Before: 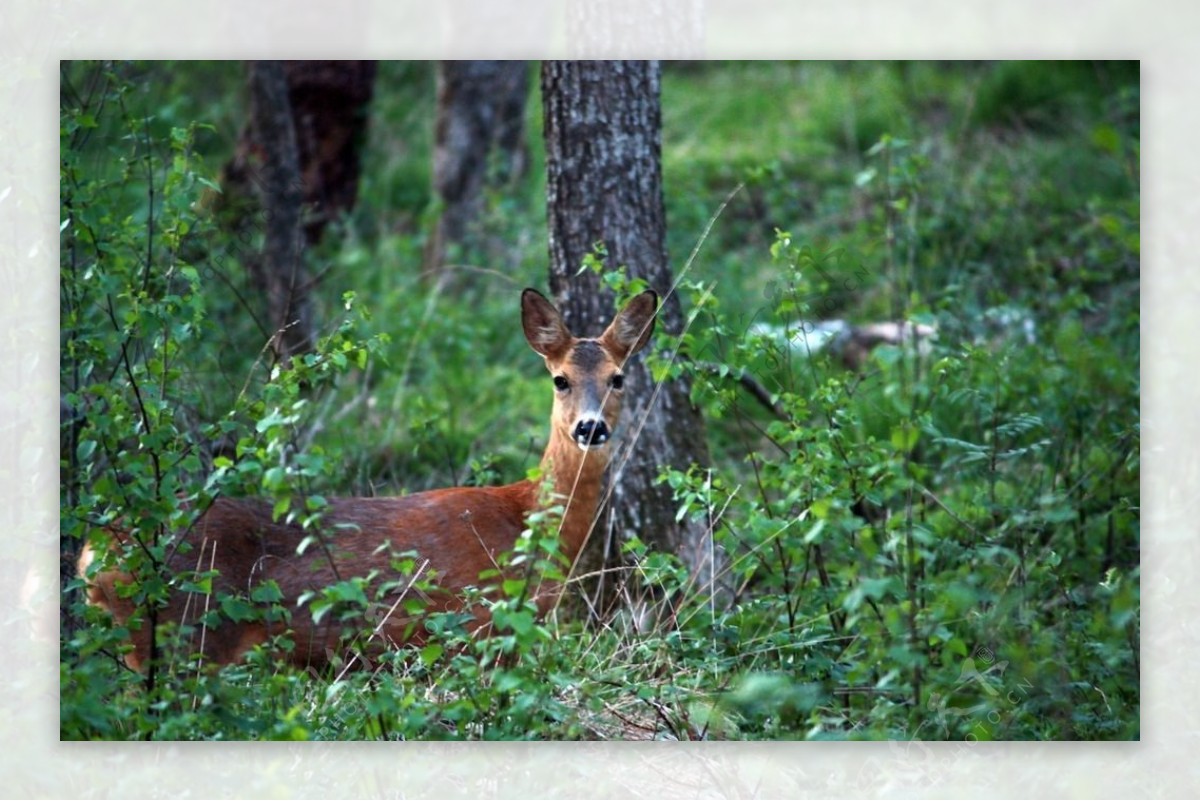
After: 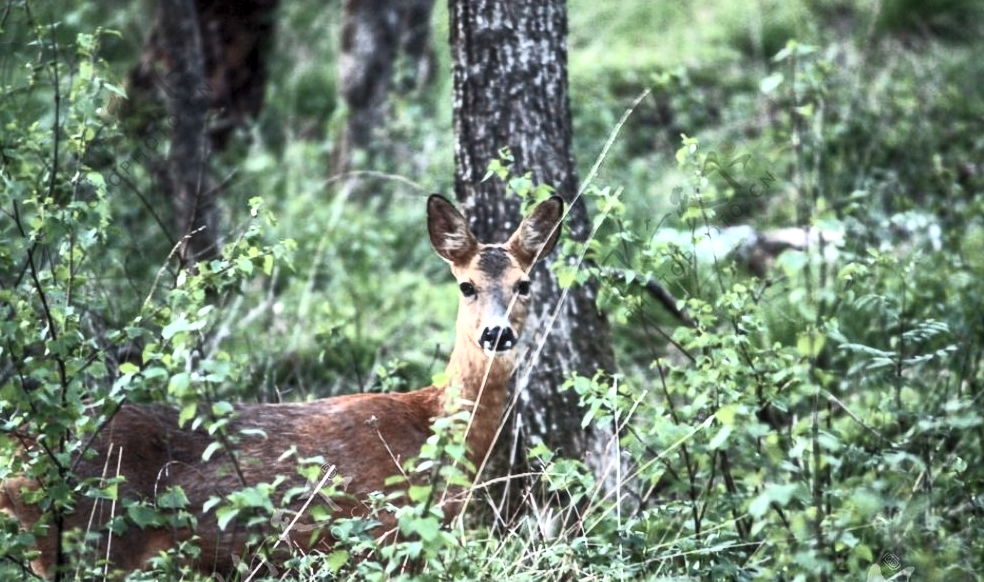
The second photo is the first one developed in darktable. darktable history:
contrast brightness saturation: contrast 0.57, brightness 0.57, saturation -0.34
local contrast: on, module defaults
crop: left 7.856%, top 11.836%, right 10.12%, bottom 15.387%
